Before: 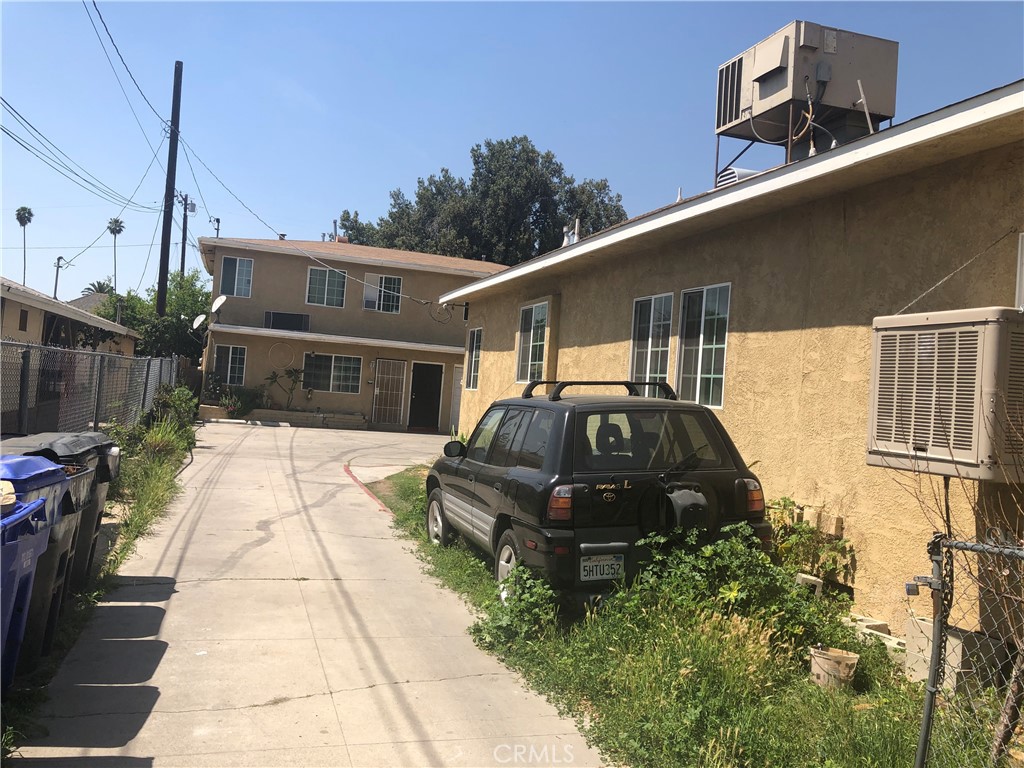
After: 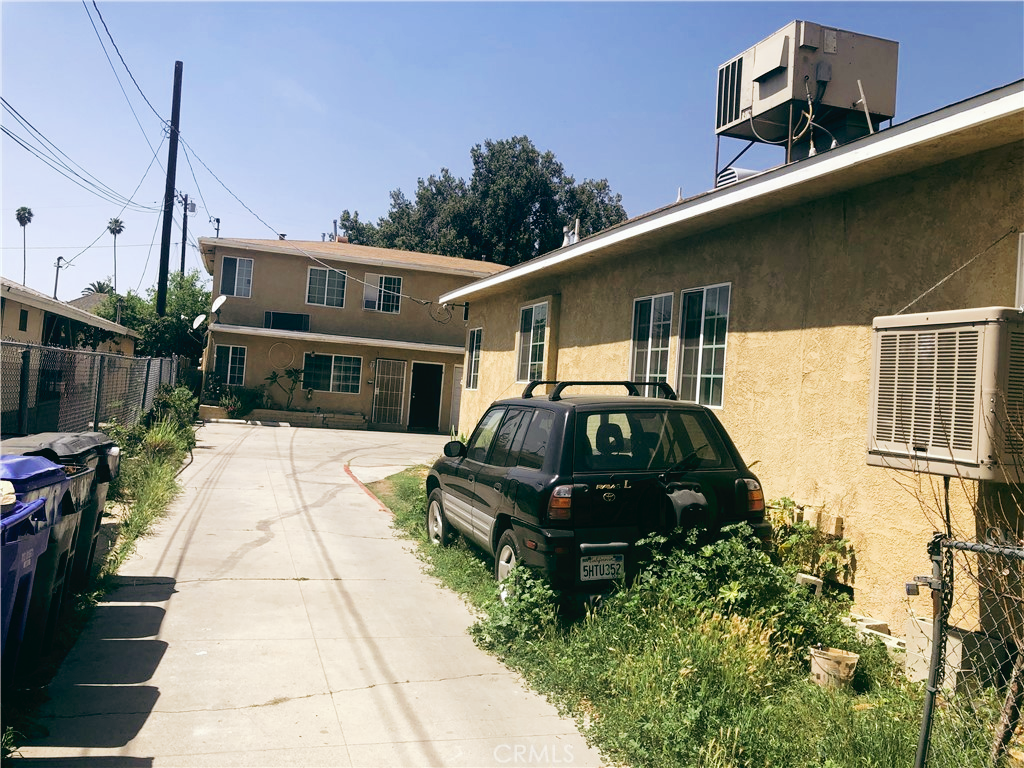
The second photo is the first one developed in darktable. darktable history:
tone curve: curves: ch0 [(0, 0) (0.003, 0.007) (0.011, 0.01) (0.025, 0.018) (0.044, 0.028) (0.069, 0.034) (0.1, 0.04) (0.136, 0.051) (0.177, 0.104) (0.224, 0.161) (0.277, 0.234) (0.335, 0.316) (0.399, 0.41) (0.468, 0.487) (0.543, 0.577) (0.623, 0.679) (0.709, 0.769) (0.801, 0.854) (0.898, 0.922) (1, 1)], preserve colors none
color look up table: target L [99.48, 92.93, 94.28, 92.33, 91.35, 84.34, 73.28, 67.93, 58.63, 47.87, 25.83, 14.41, 200.63, 94.95, 86, 75.58, 66.47, 59.47, 51.1, 52.91, 55.4, 47.5, 36.68, 33.56, 30.6, 32.34, 18.08, 76.38, 69.52, 69.75, 63.81, 65.22, 56.75, 48.71, 49.54, 40.44, 31.9, 30.81, 27.59, 15.51, 10.86, 15.04, 4.21, 84.68, 81.32, 65.51, 54.15, 46.16, 25.51], target a [-11.33, -23.57, -15.36, -28.37, -15.22, -27.11, -44.24, -19.5, -5.905, -38.33, -20.95, -21.49, 0, 0.843, 11.54, 5.996, 34.22, 38.59, 67.71, 36.94, 6.594, 64.83, 27.43, 43.81, 5.28, 0.429, 19.61, 31.24, 25.46, 42.81, 9.022, 62.63, 61.4, 20.25, 39.67, 33.67, 13.1, 45.3, 33.52, 8.525, -13.98, 26.06, 21.39, 2.652, -22.94, -19.43, -0.886, -22.41, -6.974], target b [27.59, 38.09, 61.45, 19.77, 10.43, 7.452, 44.02, 7.288, 19.73, 26.32, 18.83, 15.09, 0, 7.552, 29.6, 69.59, 46.55, 24.73, 50.59, 49.37, 44.28, 22.83, 29.85, 33.82, 2.991, 28.3, 29.21, -8.645, -34.02, -31.94, -3.624, -38.27, -17.24, -69.8, -27.85, 4.327, -20.88, -55.57, -14.14, -26.11, -4.51, -40.98, -23.53, -17.93, -15.47, -45.69, -39.75, -5.895, -13.67], num patches 49
